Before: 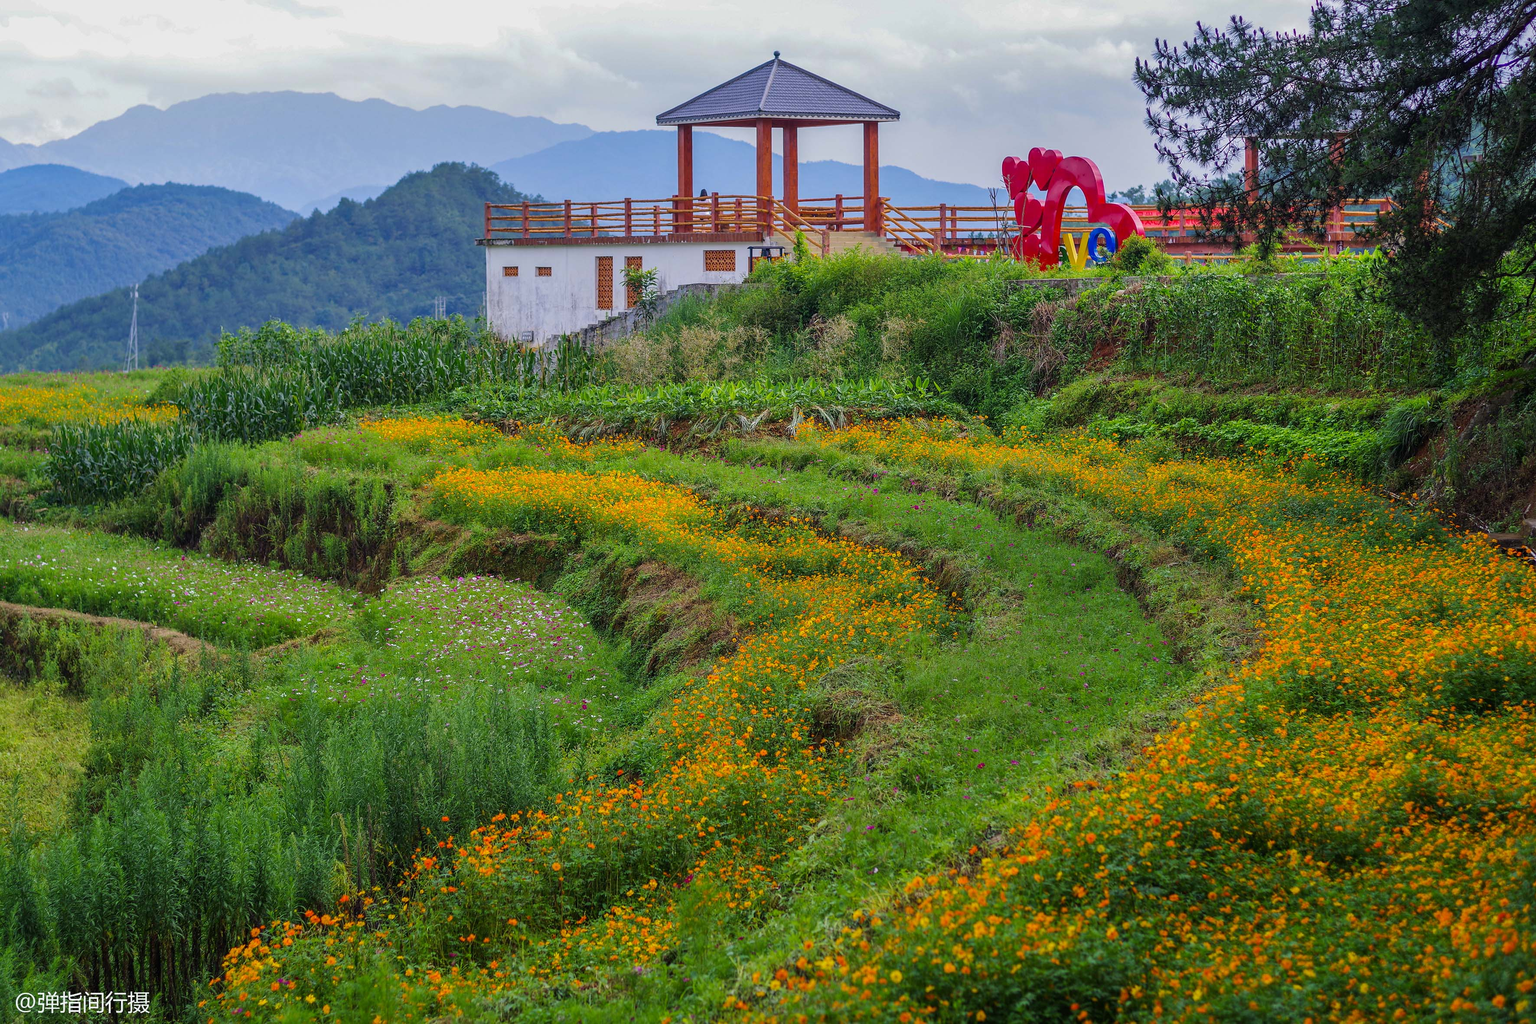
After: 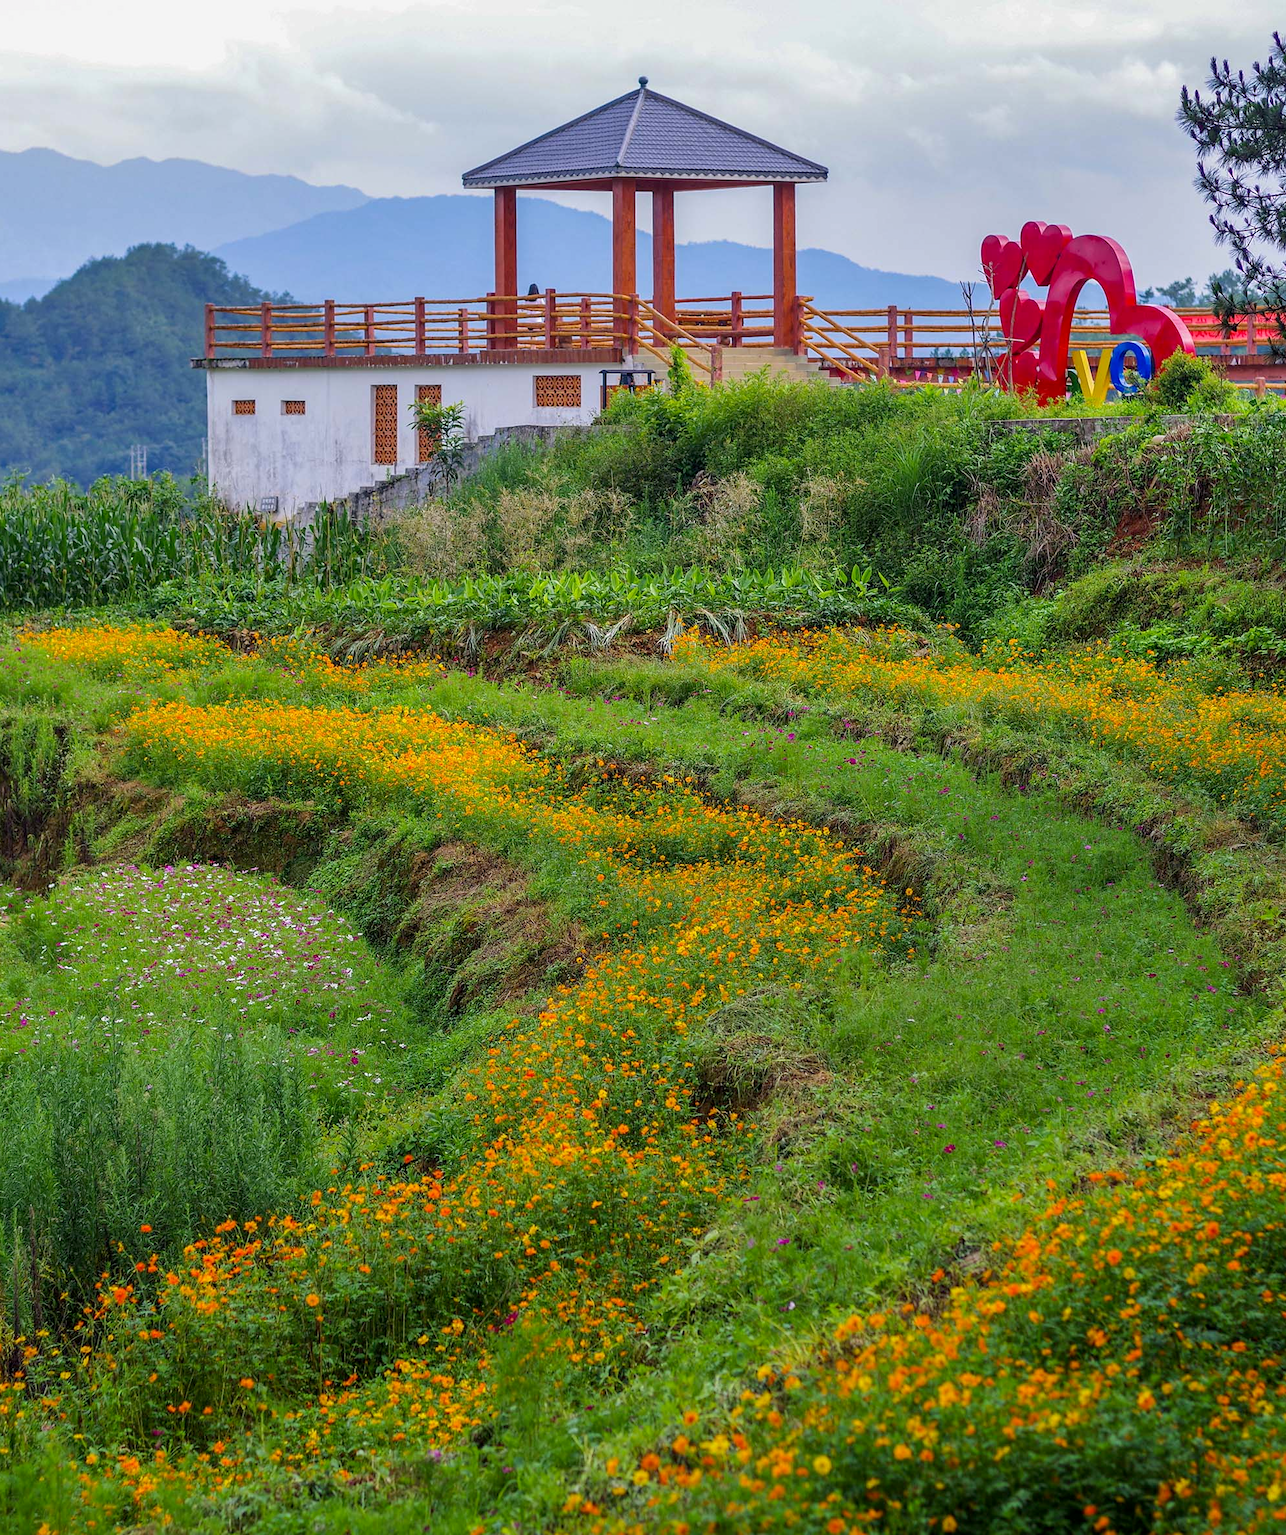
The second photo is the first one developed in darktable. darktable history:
exposure: black level correction 0.002, exposure 0.145 EV, compensate highlight preservation false
crop and rotate: left 22.671%, right 21.482%
